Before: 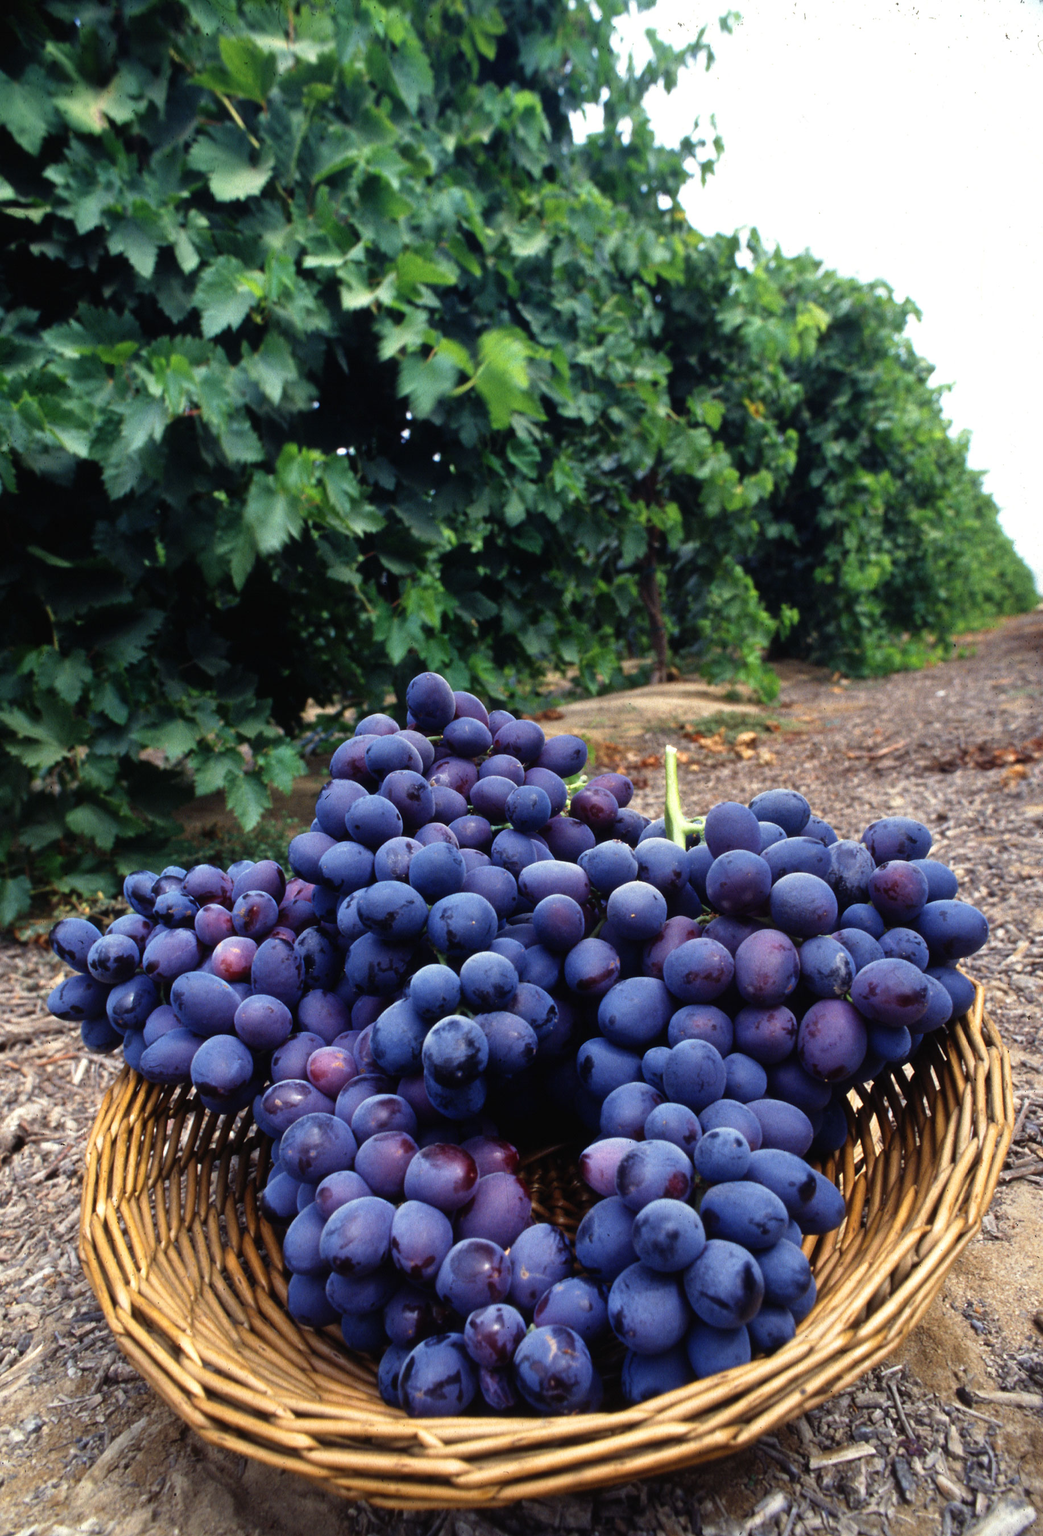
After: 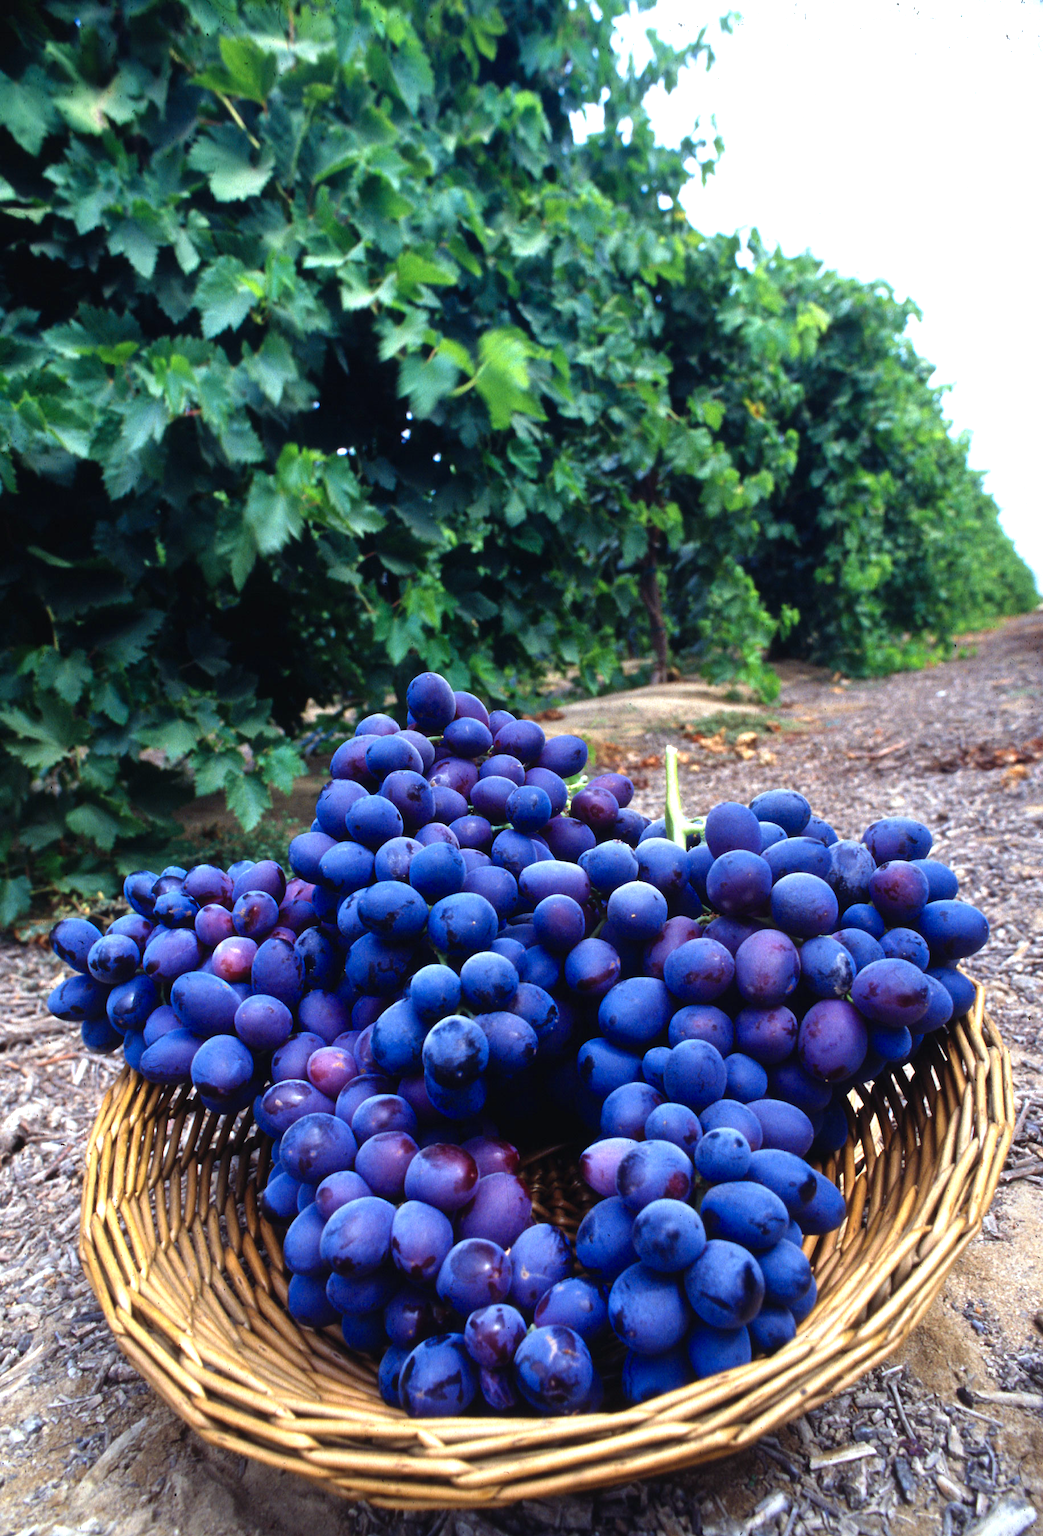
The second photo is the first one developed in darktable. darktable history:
color calibration: output R [0.994, 0.059, -0.119, 0], output G [-0.036, 1.09, -0.119, 0], output B [0.078, -0.108, 0.961, 0], illuminant custom, x 0.371, y 0.382, temperature 4281.14 K
exposure: black level correction 0, exposure 0.5 EV, compensate exposure bias true, compensate highlight preservation false
